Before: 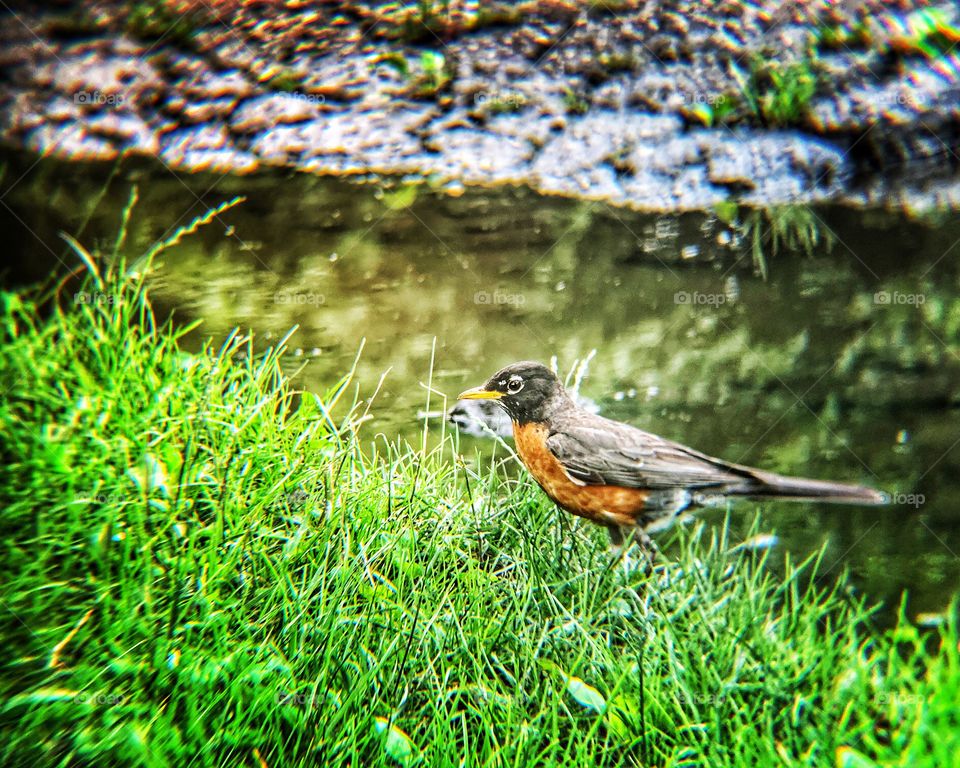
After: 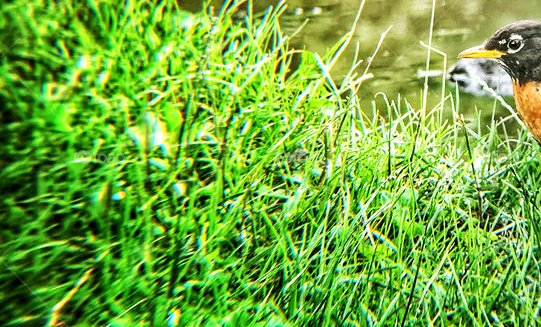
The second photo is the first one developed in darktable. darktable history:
crop: top 44.483%, right 43.593%, bottom 12.892%
local contrast: mode bilateral grid, contrast 30, coarseness 25, midtone range 0.2
